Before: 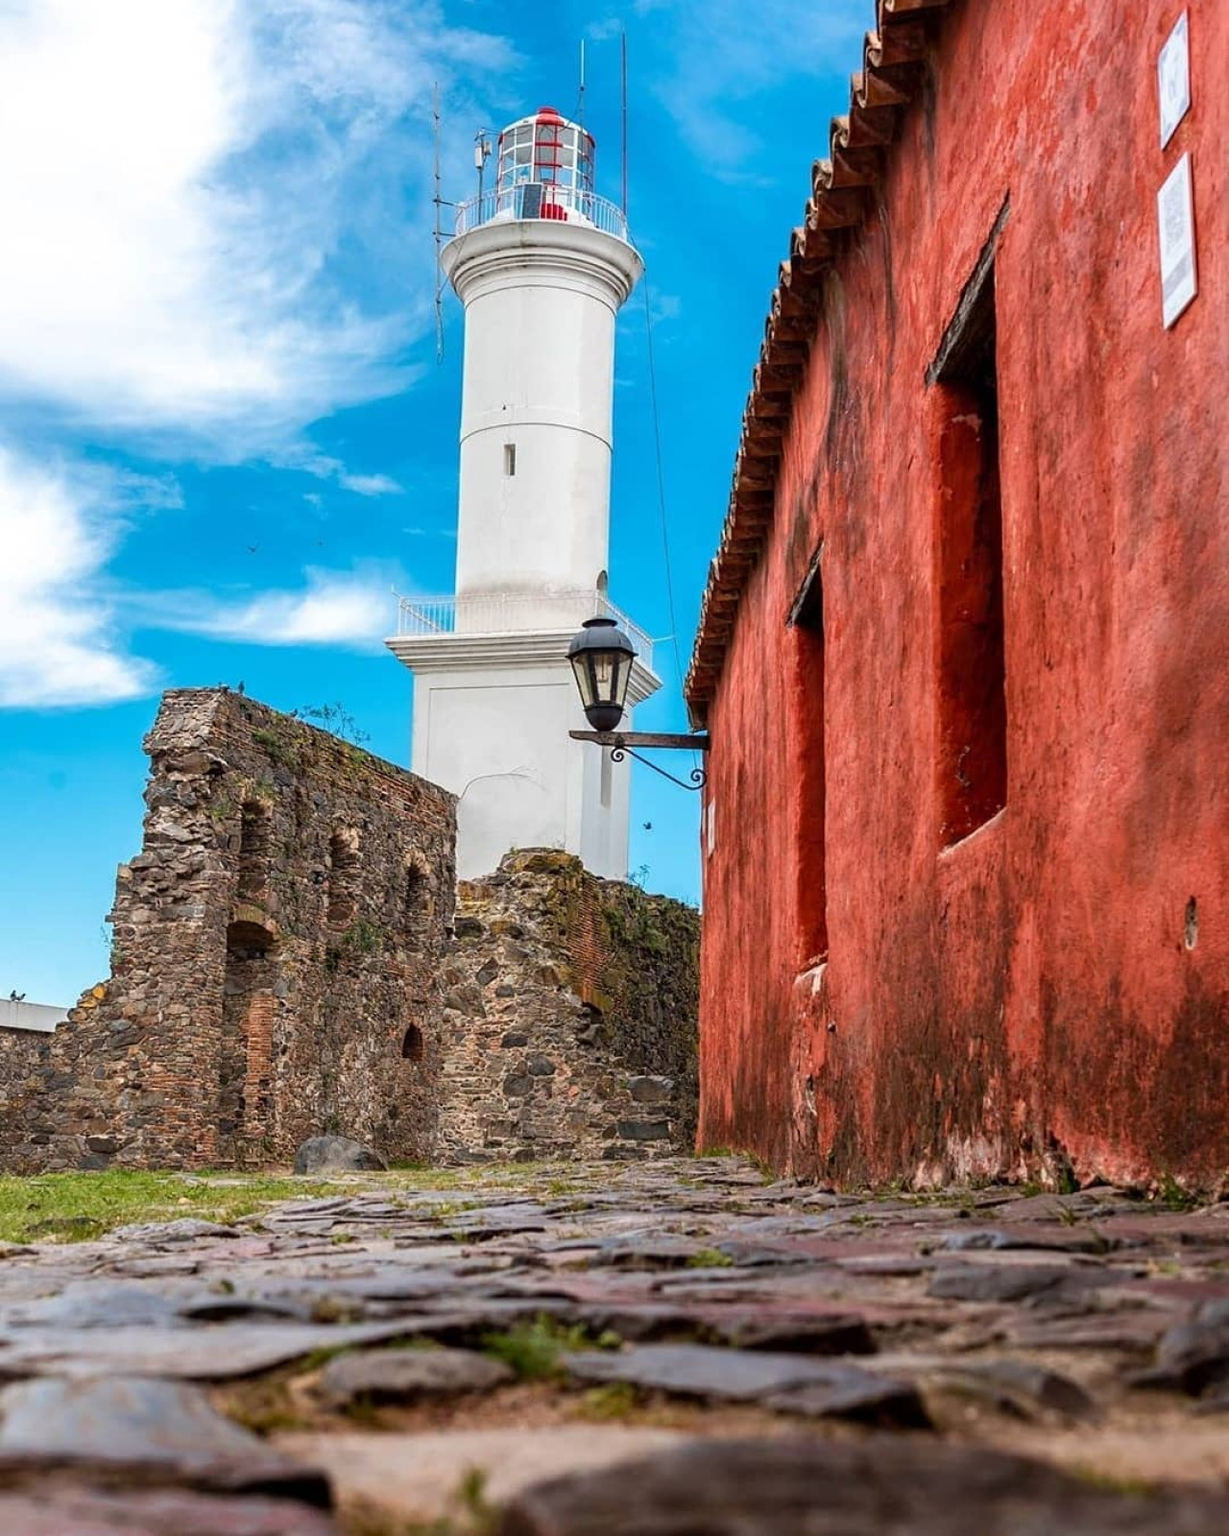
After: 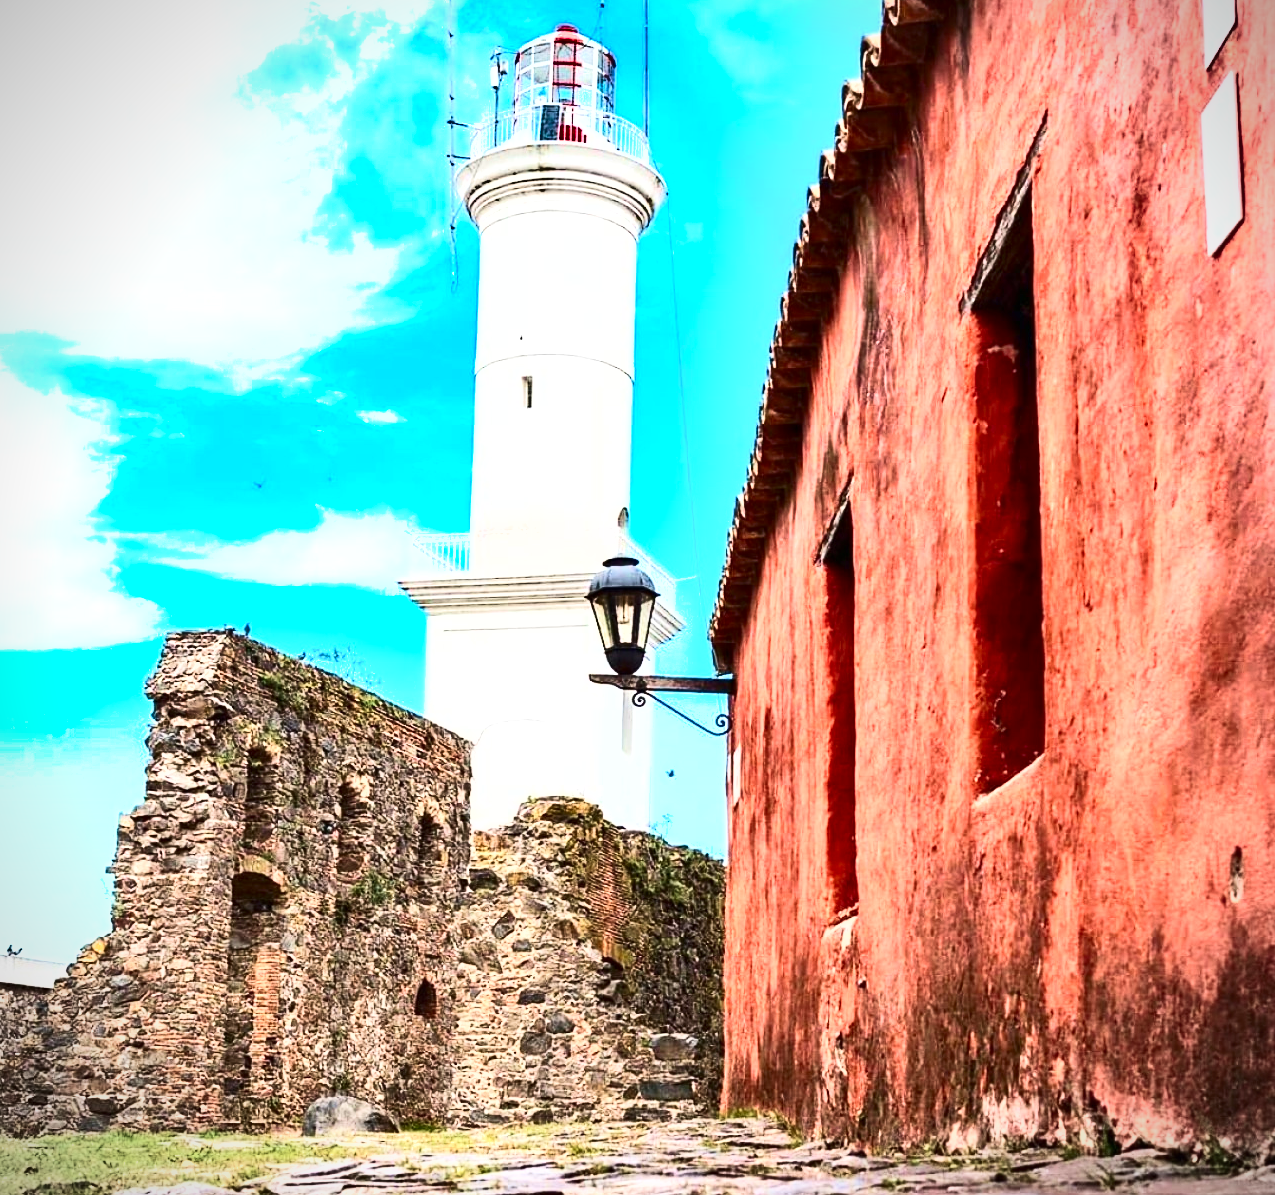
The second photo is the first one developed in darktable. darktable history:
shadows and highlights: low approximation 0.01, soften with gaussian
crop: left 0.387%, top 5.469%, bottom 19.809%
exposure: black level correction 0, exposure 1 EV, compensate exposure bias true, compensate highlight preservation false
vignetting: fall-off start 91.19%
contrast brightness saturation: contrast 0.39, brightness 0.1
velvia: on, module defaults
